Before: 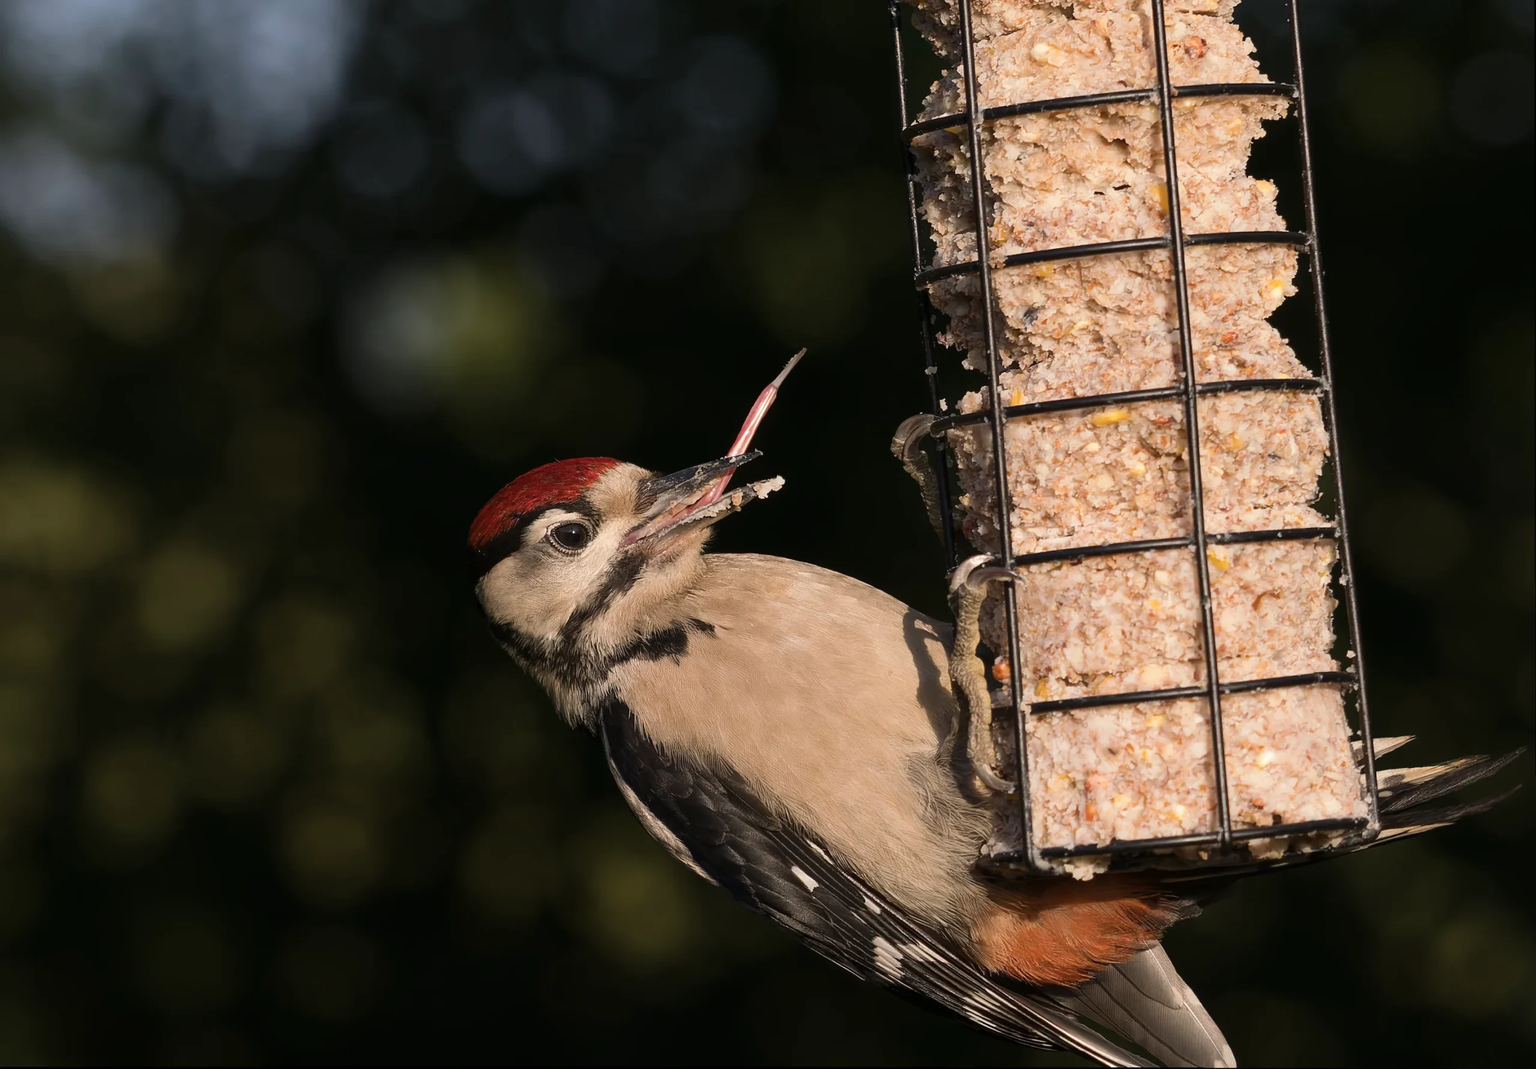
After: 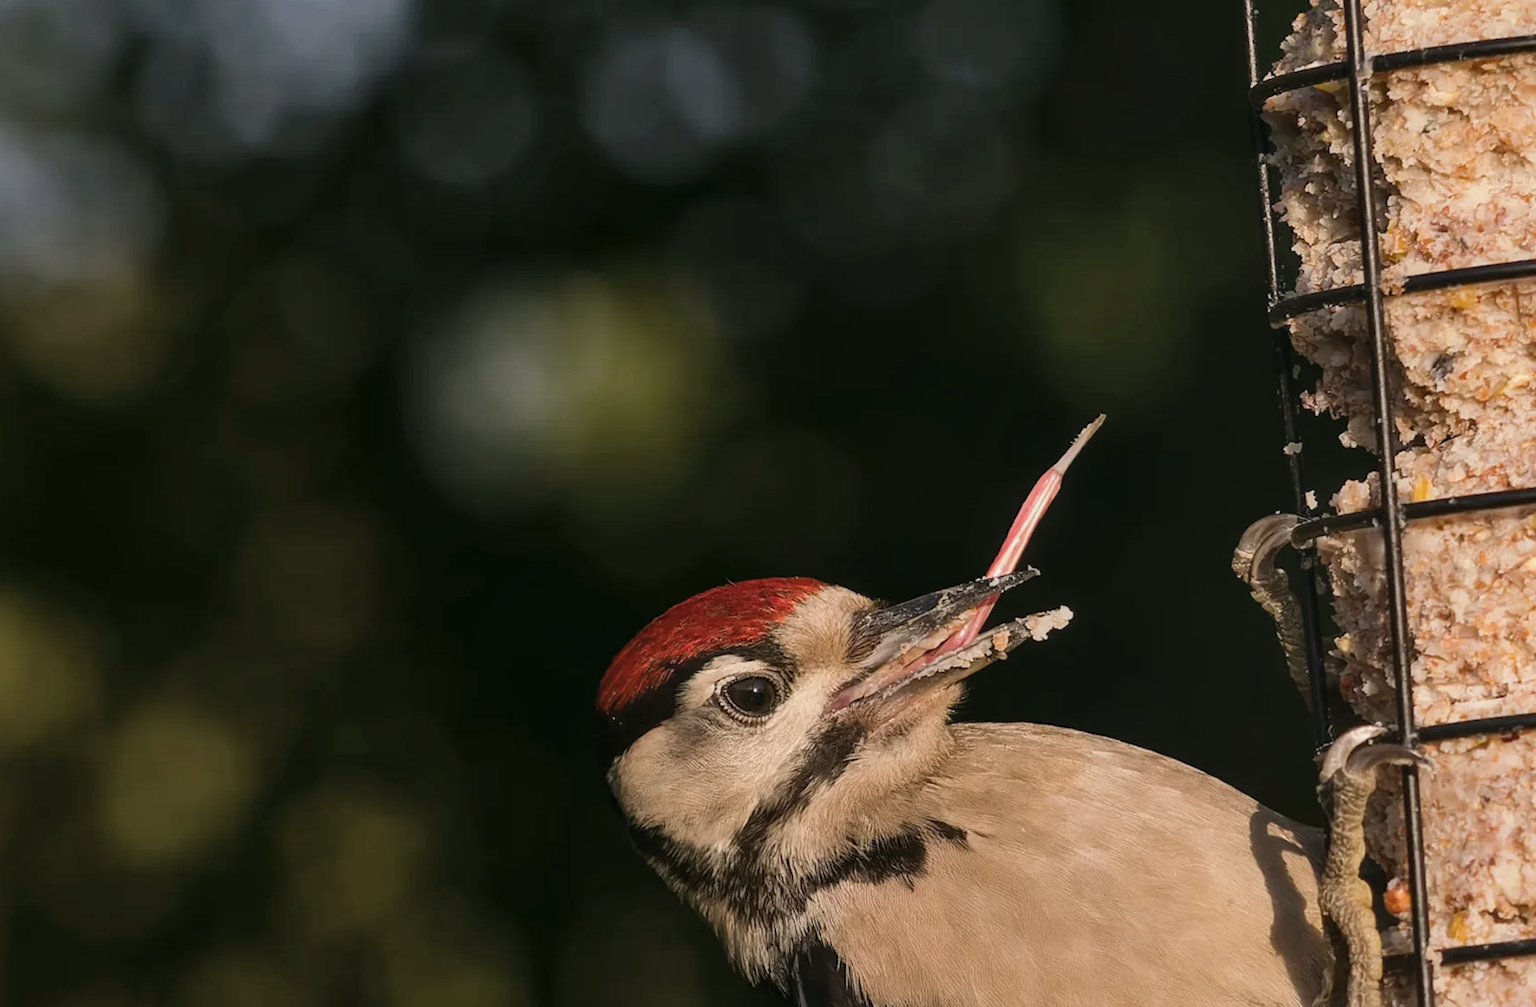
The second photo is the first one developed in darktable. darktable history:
rotate and perspective: rotation -4.86°, automatic cropping off
crop and rotate: angle -4.99°, left 2.122%, top 6.945%, right 27.566%, bottom 30.519%
local contrast: detail 110%
shadows and highlights: shadows 37.27, highlights -28.18, soften with gaussian
color balance: mode lift, gamma, gain (sRGB), lift [1, 0.99, 1.01, 0.992], gamma [1, 1.037, 0.974, 0.963]
